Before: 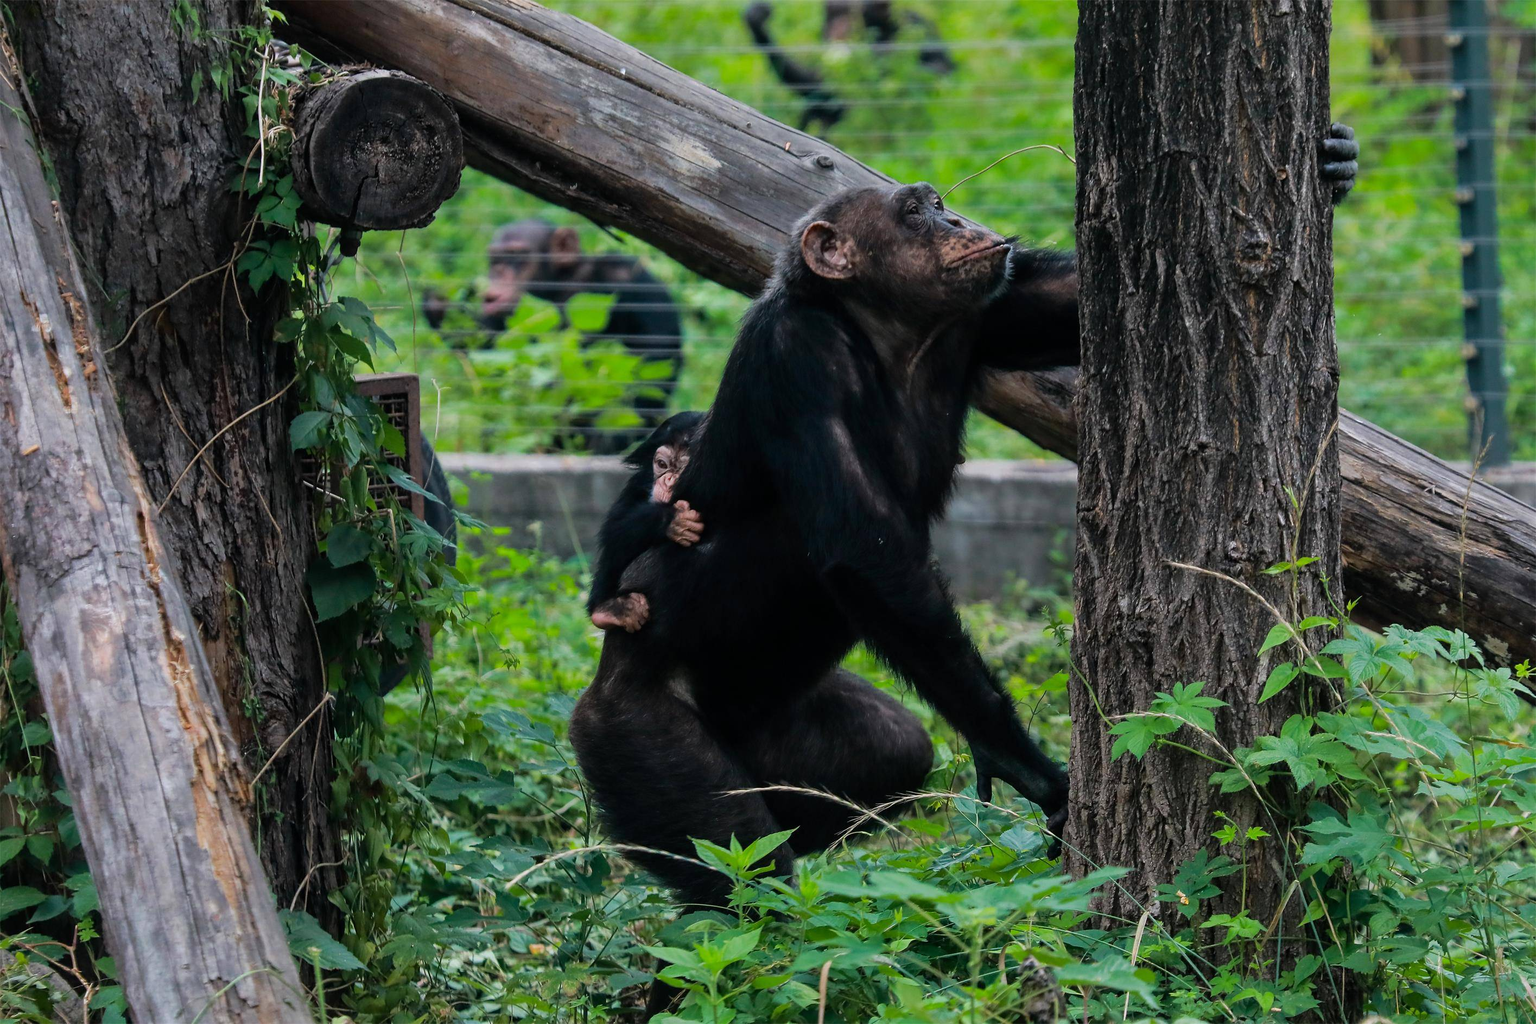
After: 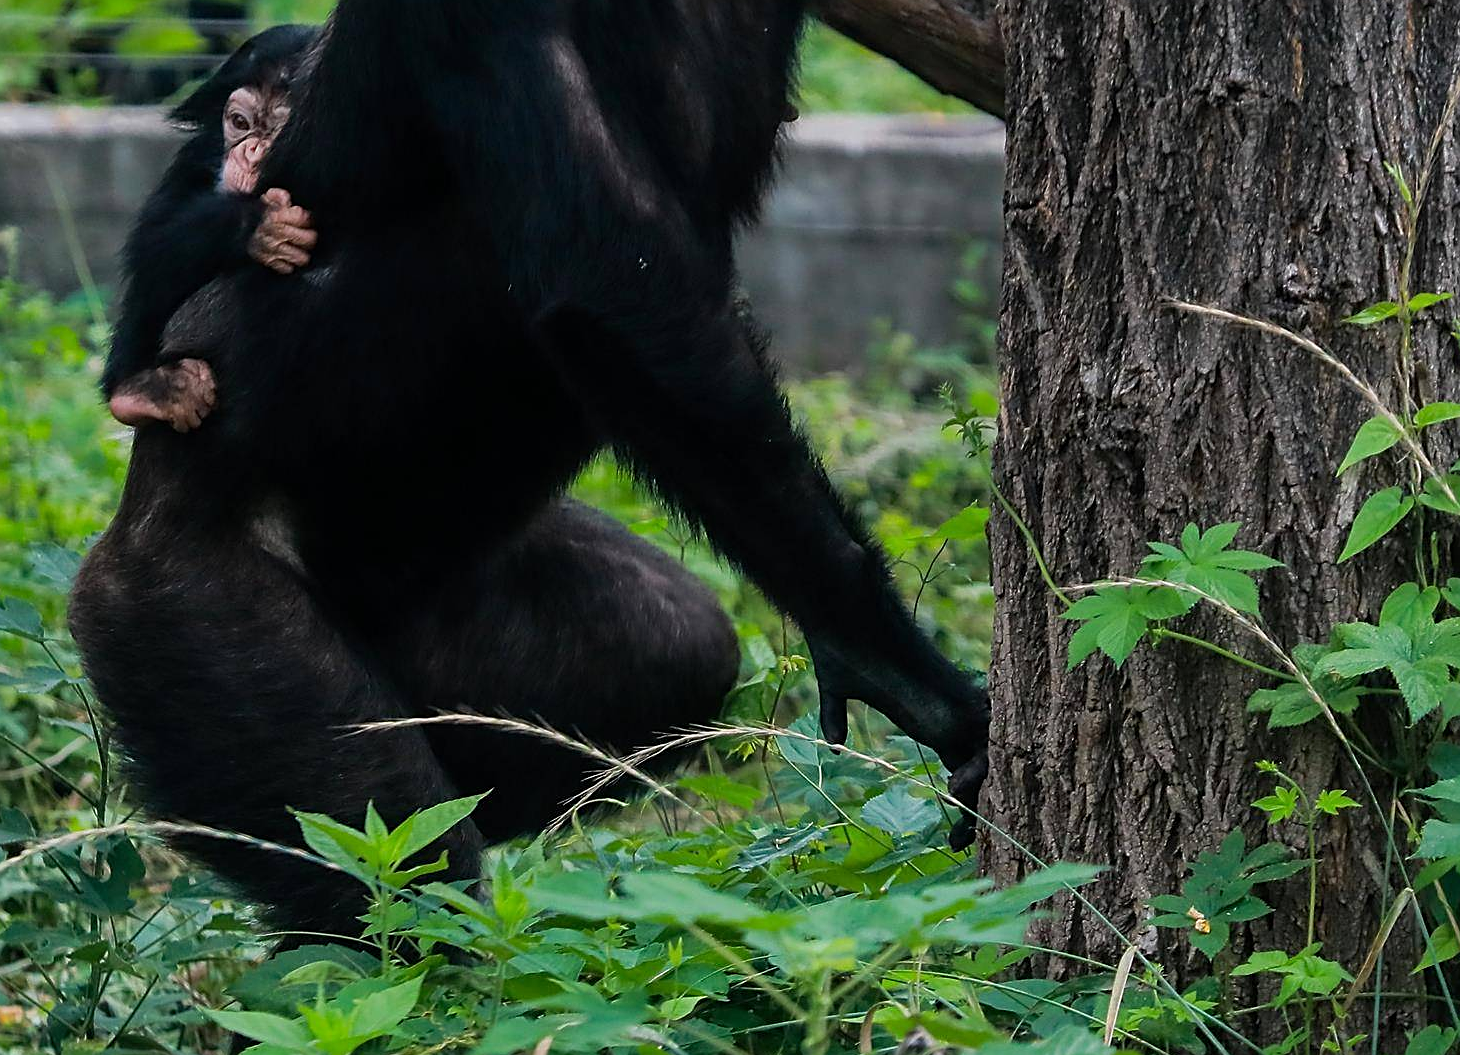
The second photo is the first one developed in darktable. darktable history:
haze removal: strength 0.029, distance 0.243, adaptive false
sharpen: amount 0.493
crop: left 34.658%, top 38.88%, right 13.719%, bottom 5.155%
